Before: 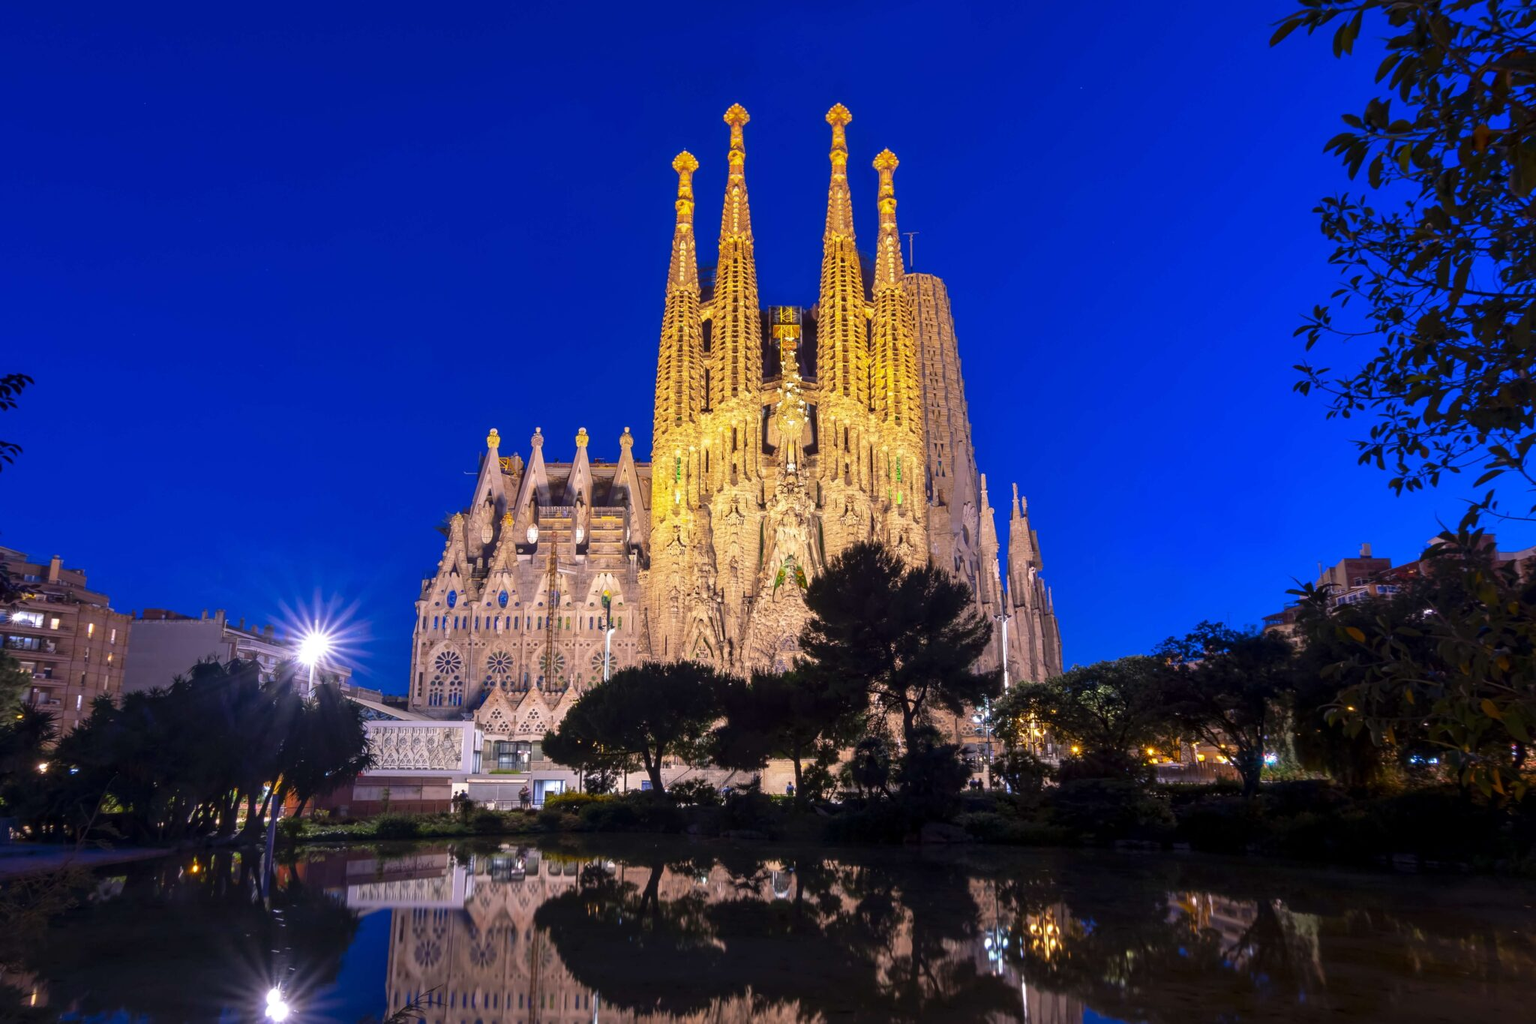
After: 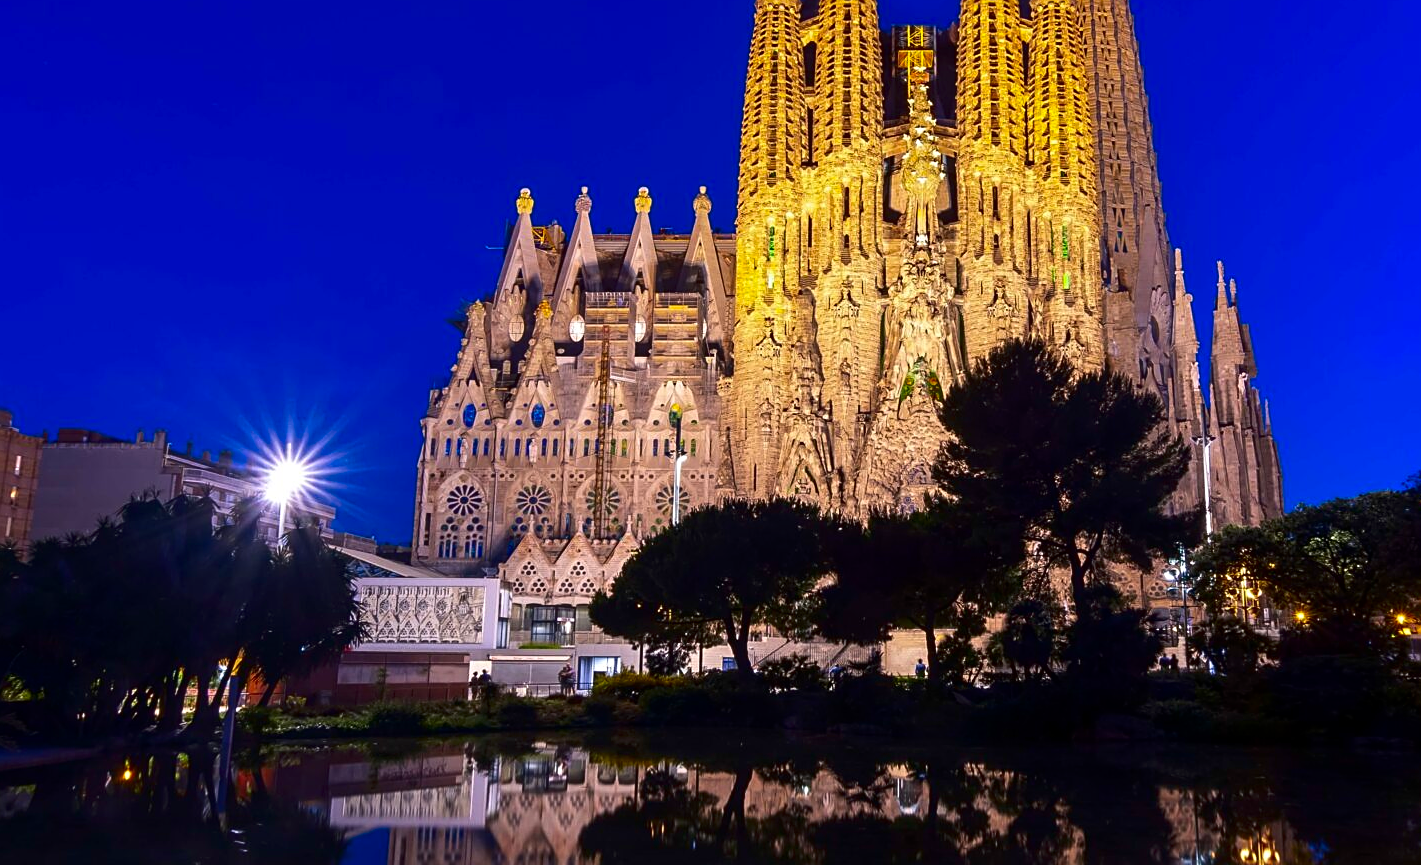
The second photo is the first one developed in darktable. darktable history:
crop: left 6.527%, top 28.126%, right 24.043%, bottom 8.443%
sharpen: on, module defaults
contrast brightness saturation: contrast 0.123, brightness -0.121, saturation 0.199
exposure: compensate highlight preservation false
